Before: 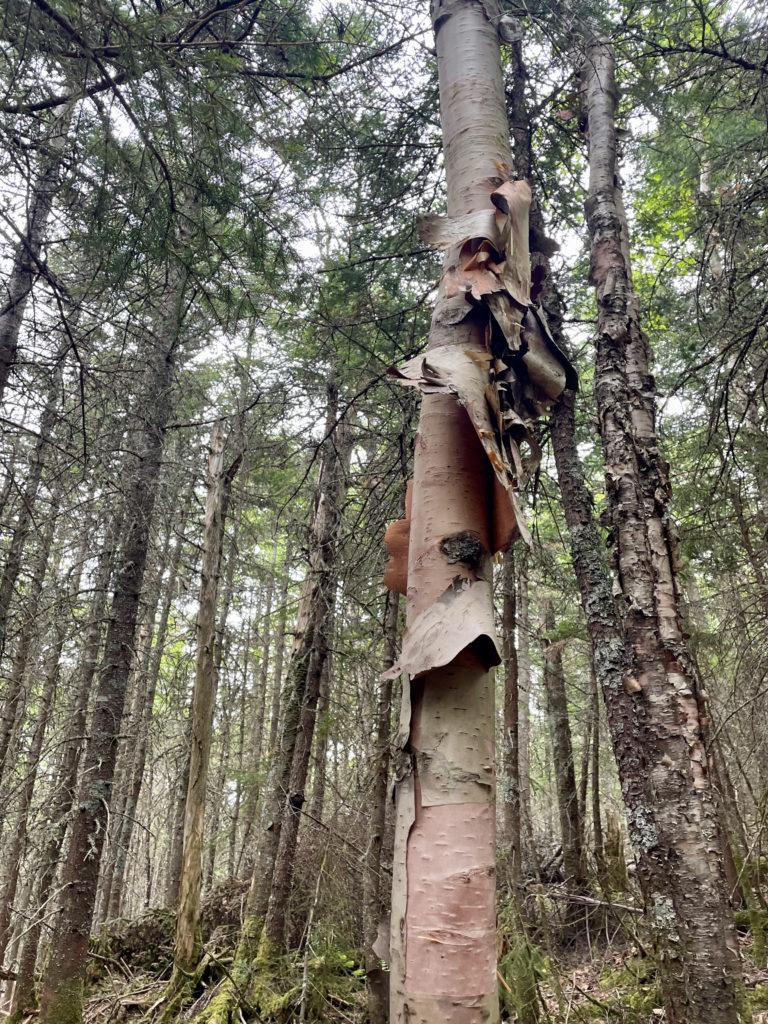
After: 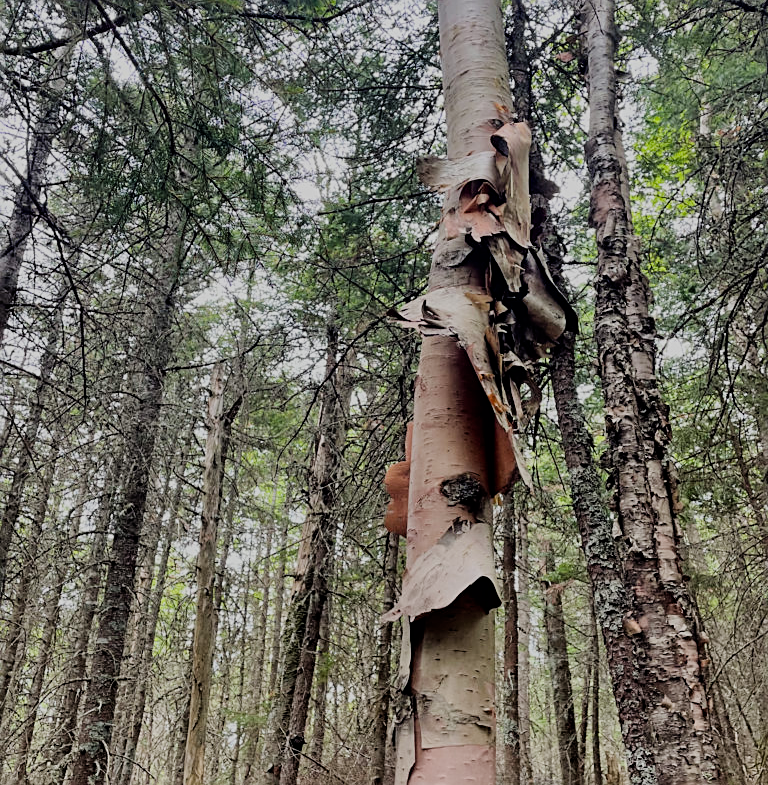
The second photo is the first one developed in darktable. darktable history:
filmic rgb: black relative exposure -6.82 EV, white relative exposure 5.89 EV, hardness 2.71
crop: top 5.667%, bottom 17.637%
sharpen: on, module defaults
